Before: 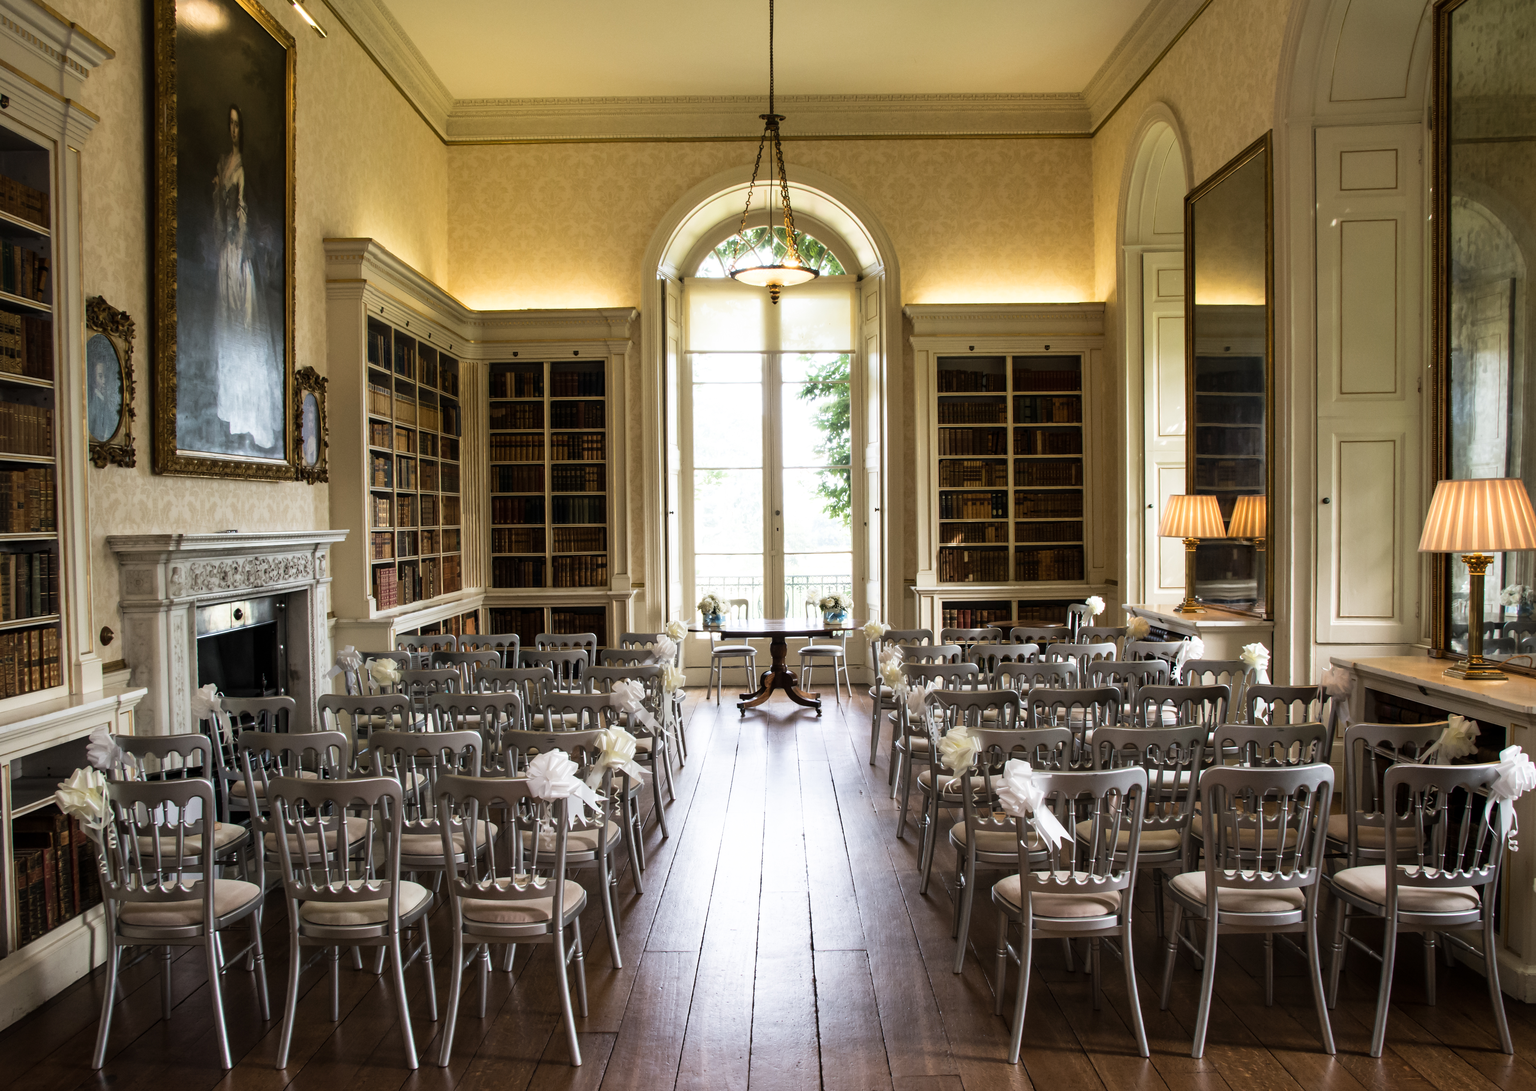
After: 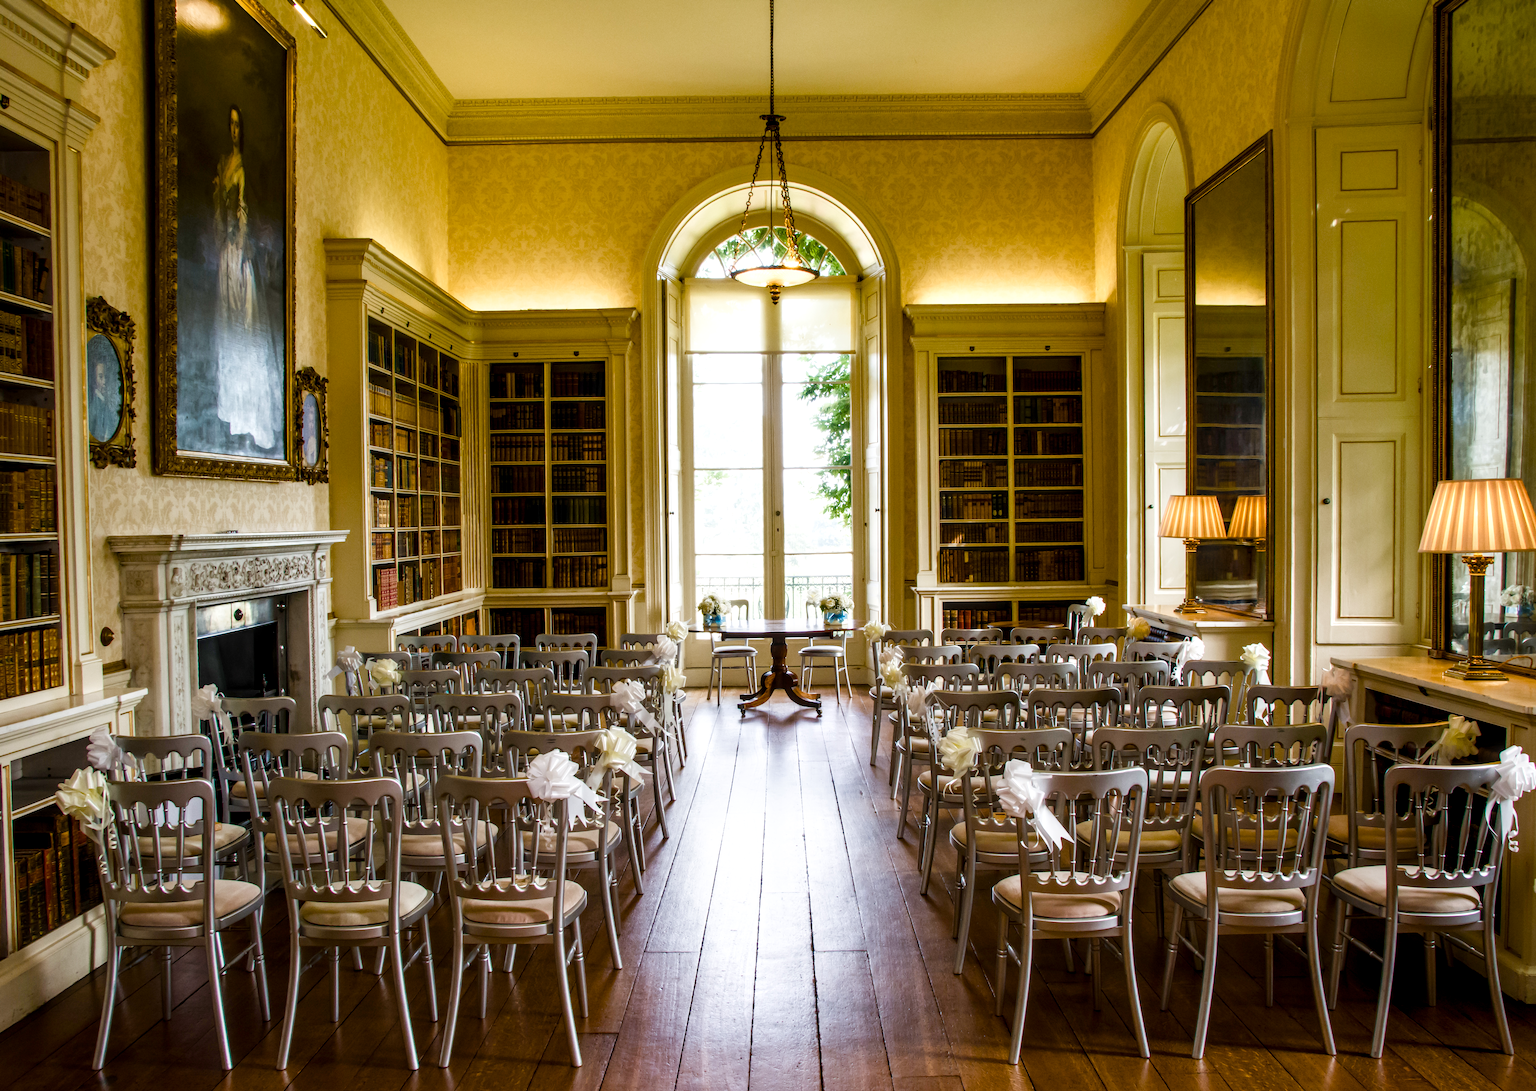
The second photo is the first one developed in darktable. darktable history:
color balance rgb: perceptual saturation grading › global saturation 24.74%, perceptual saturation grading › highlights -51.22%, perceptual saturation grading › mid-tones 19.16%, perceptual saturation grading › shadows 60.98%, global vibrance 50%
local contrast: detail 130%
